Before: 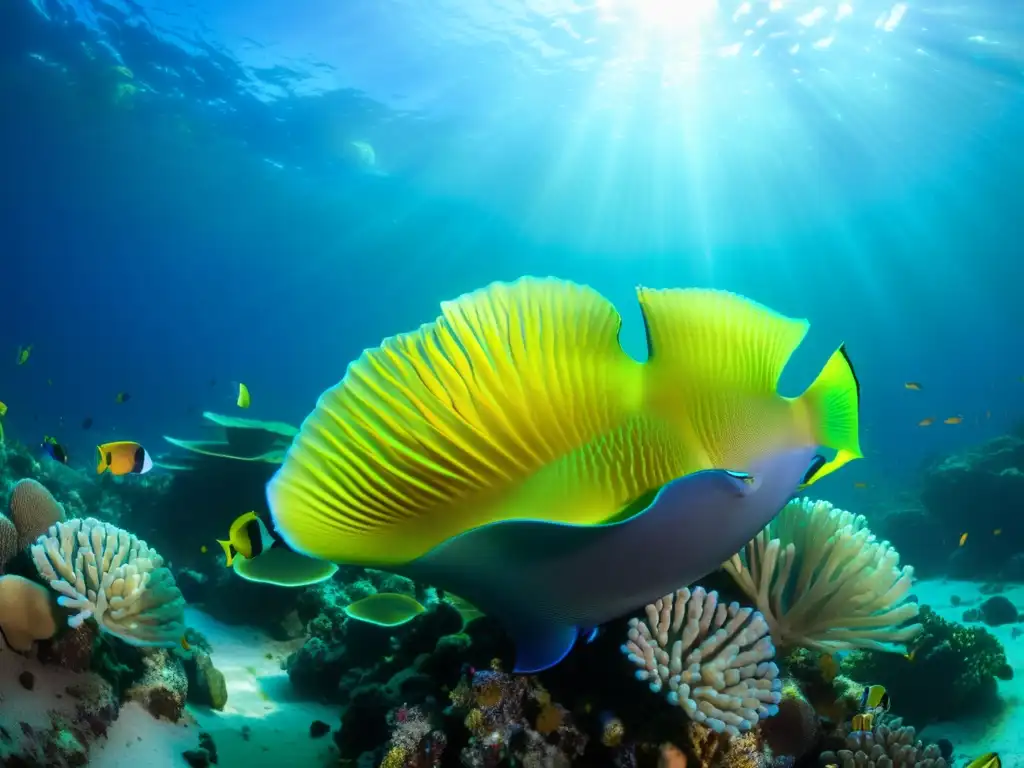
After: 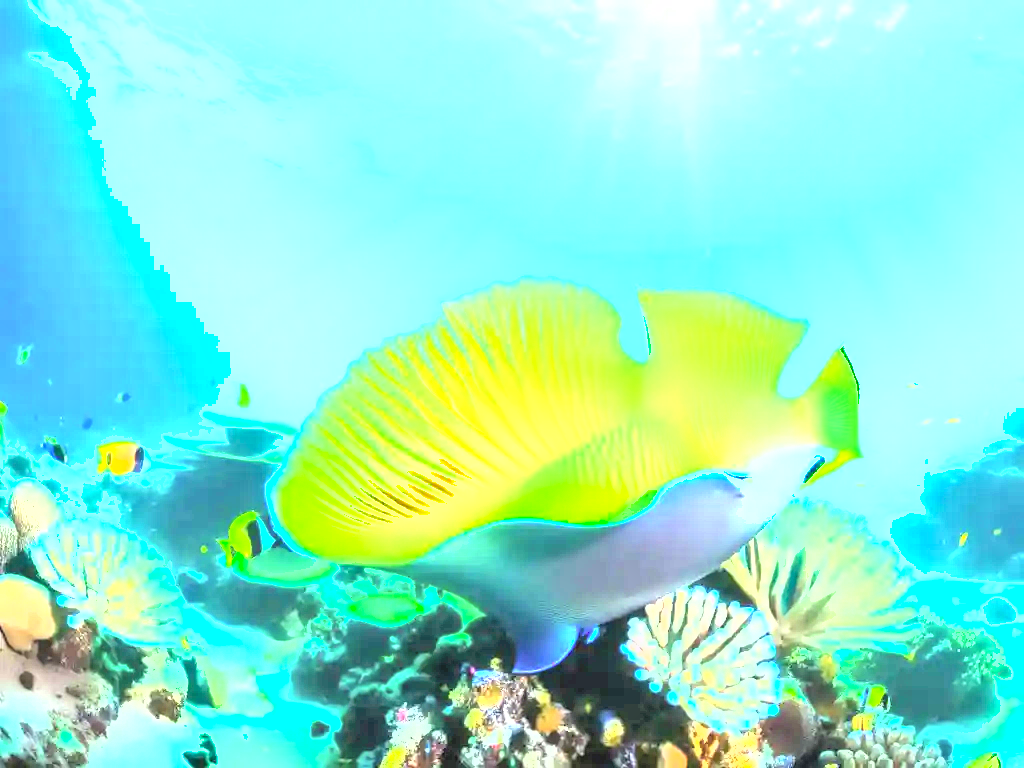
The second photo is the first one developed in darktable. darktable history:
contrast brightness saturation: contrast 0.096, brightness 0.311, saturation 0.148
exposure: black level correction 0, exposure 1 EV, compensate exposure bias true, compensate highlight preservation false
levels: levels [0.012, 0.367, 0.697]
tone equalizer: -7 EV 0.164 EV, -6 EV 0.578 EV, -5 EV 1.13 EV, -4 EV 1.3 EV, -3 EV 1.14 EV, -2 EV 0.6 EV, -1 EV 0.153 EV, smoothing diameter 24.84%, edges refinement/feathering 7.2, preserve details guided filter
shadows and highlights: radius 47.62, white point adjustment 6.46, compress 79.93%, soften with gaussian
local contrast: on, module defaults
